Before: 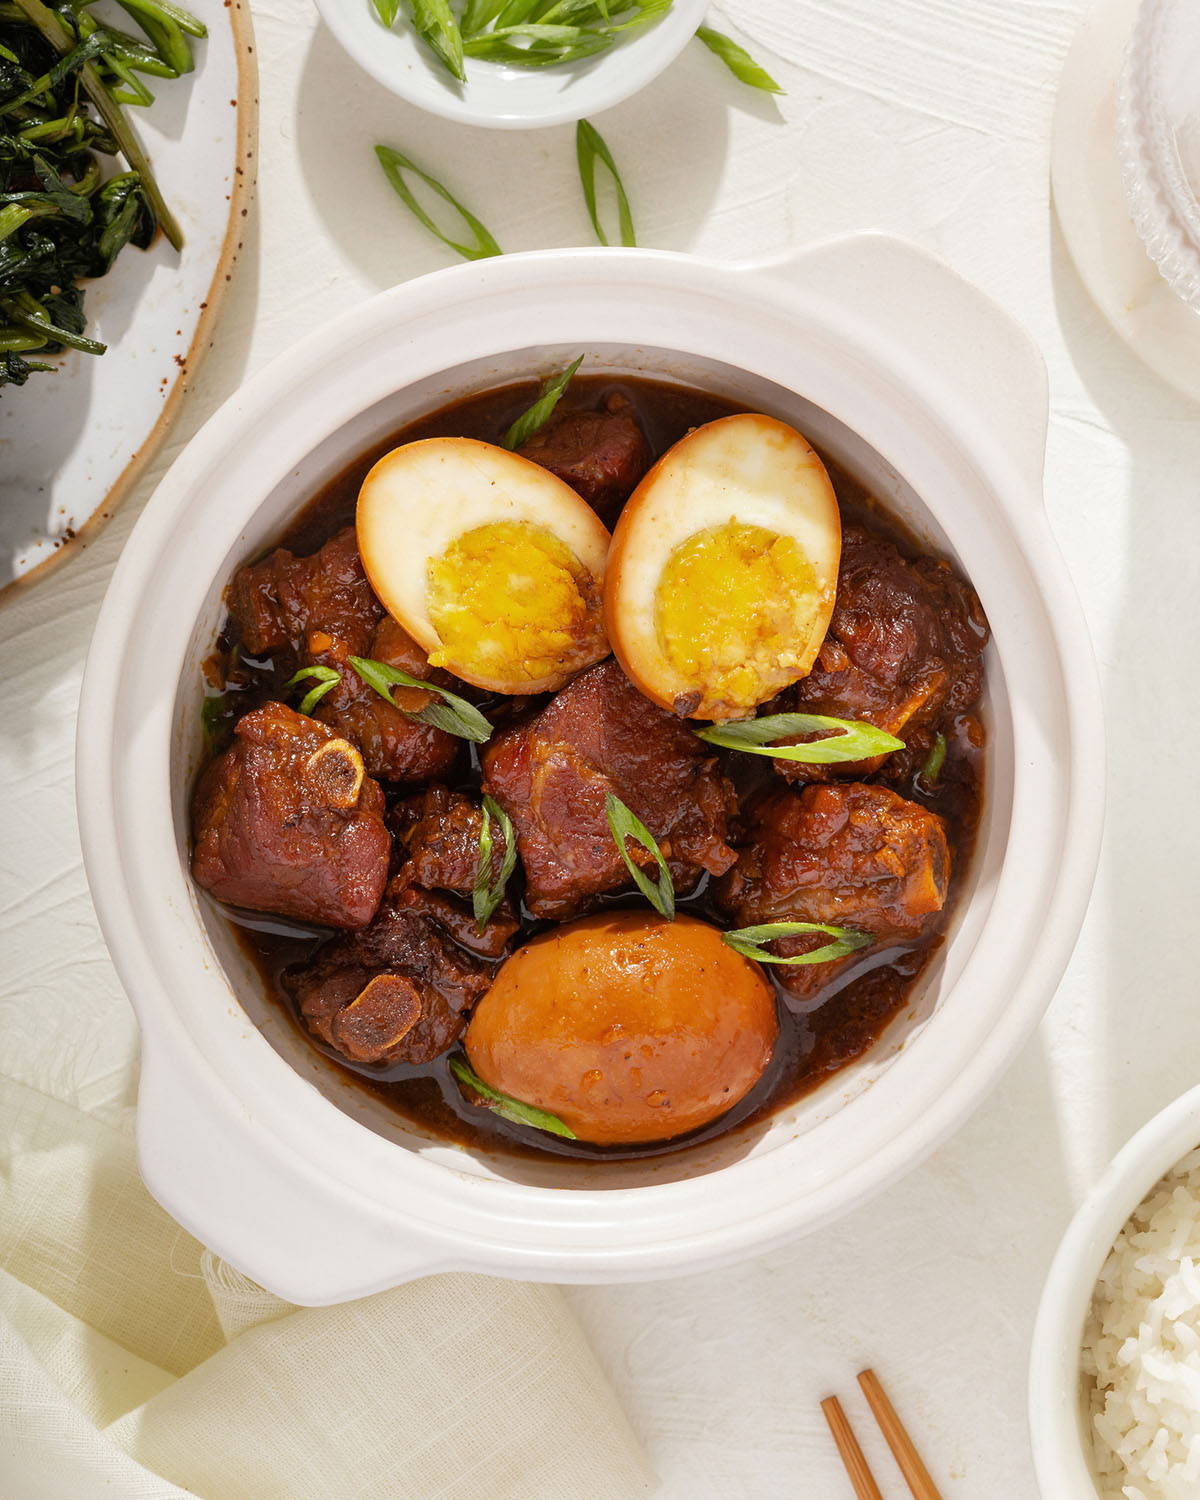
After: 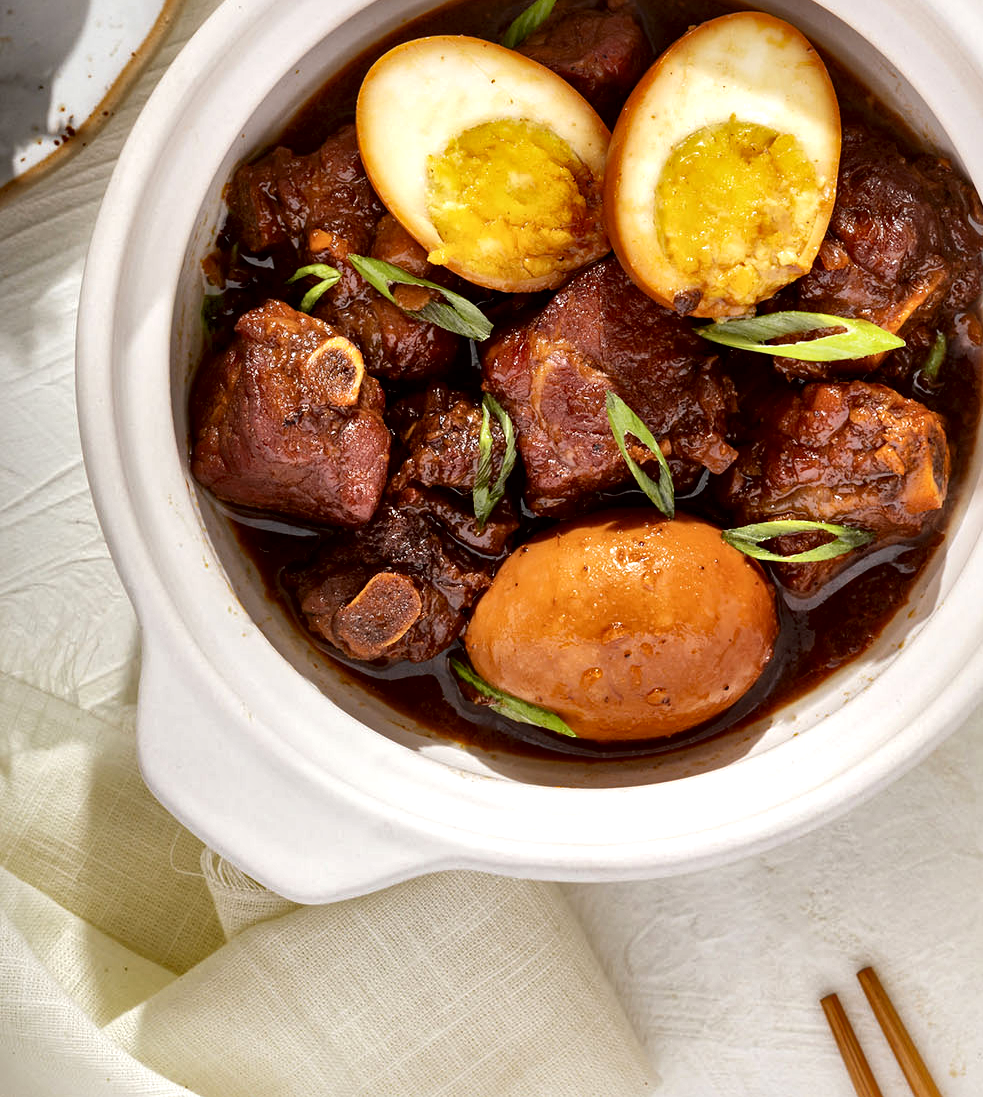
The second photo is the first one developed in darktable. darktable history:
crop: top 26.866%, right 18.005%
haze removal: compatibility mode true, adaptive false
local contrast: mode bilateral grid, contrast 43, coarseness 68, detail 215%, midtone range 0.2
